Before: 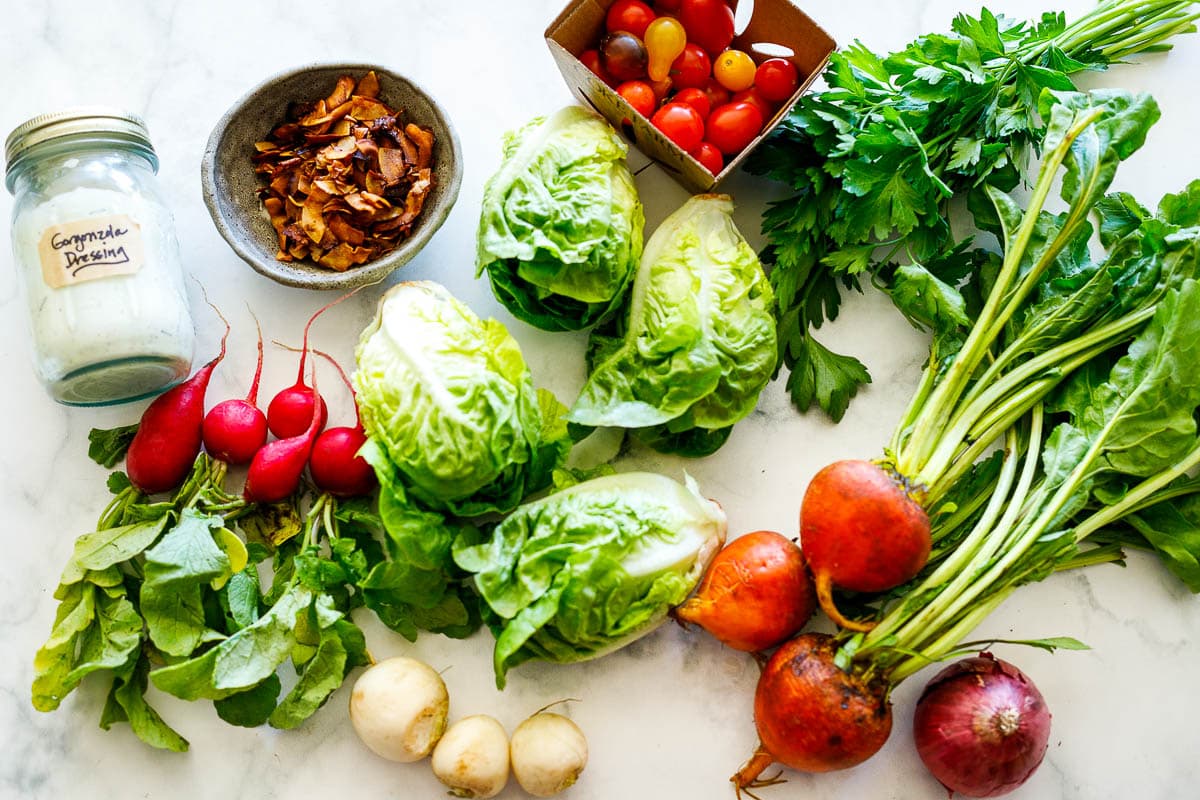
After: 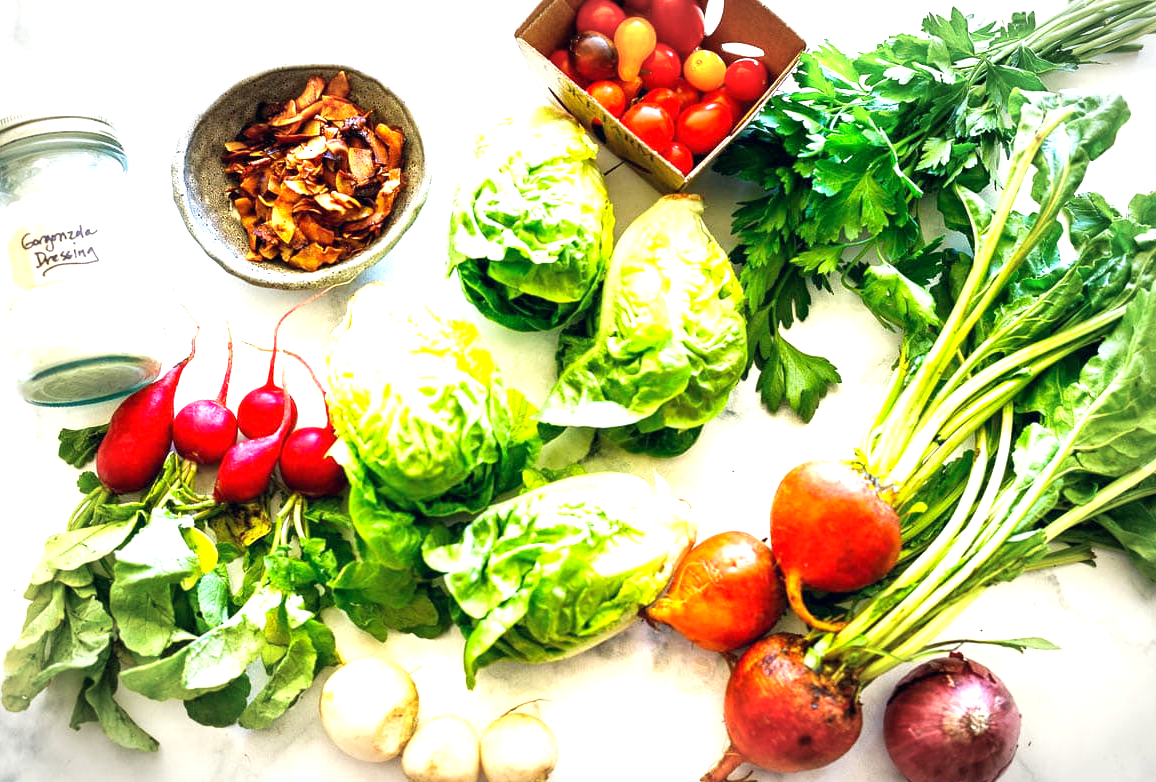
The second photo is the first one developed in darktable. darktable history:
color correction: highlights a* 0.207, highlights b* 2.7, shadows a* -0.874, shadows b* -4.78
crop and rotate: left 2.536%, right 1.107%, bottom 2.246%
exposure: exposure 1.223 EV, compensate highlight preservation false
vignetting: automatic ratio true
